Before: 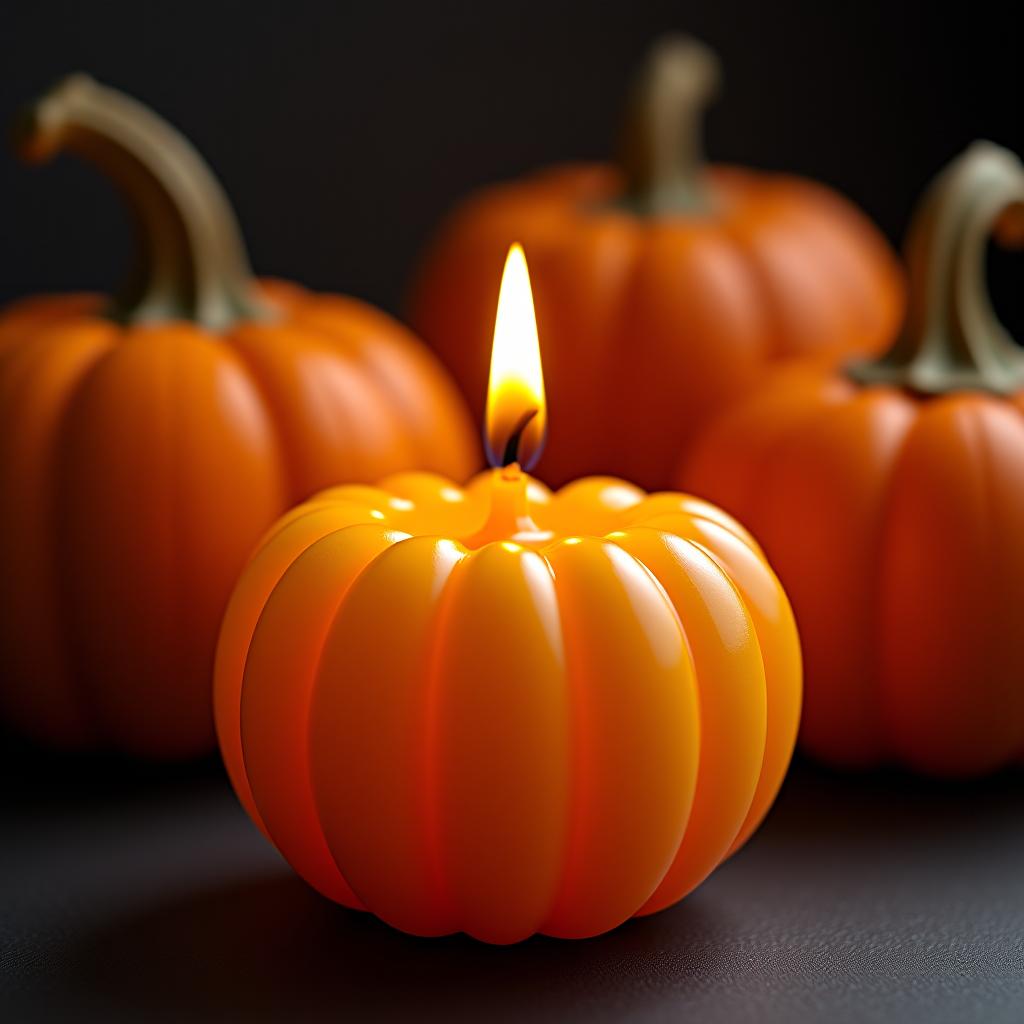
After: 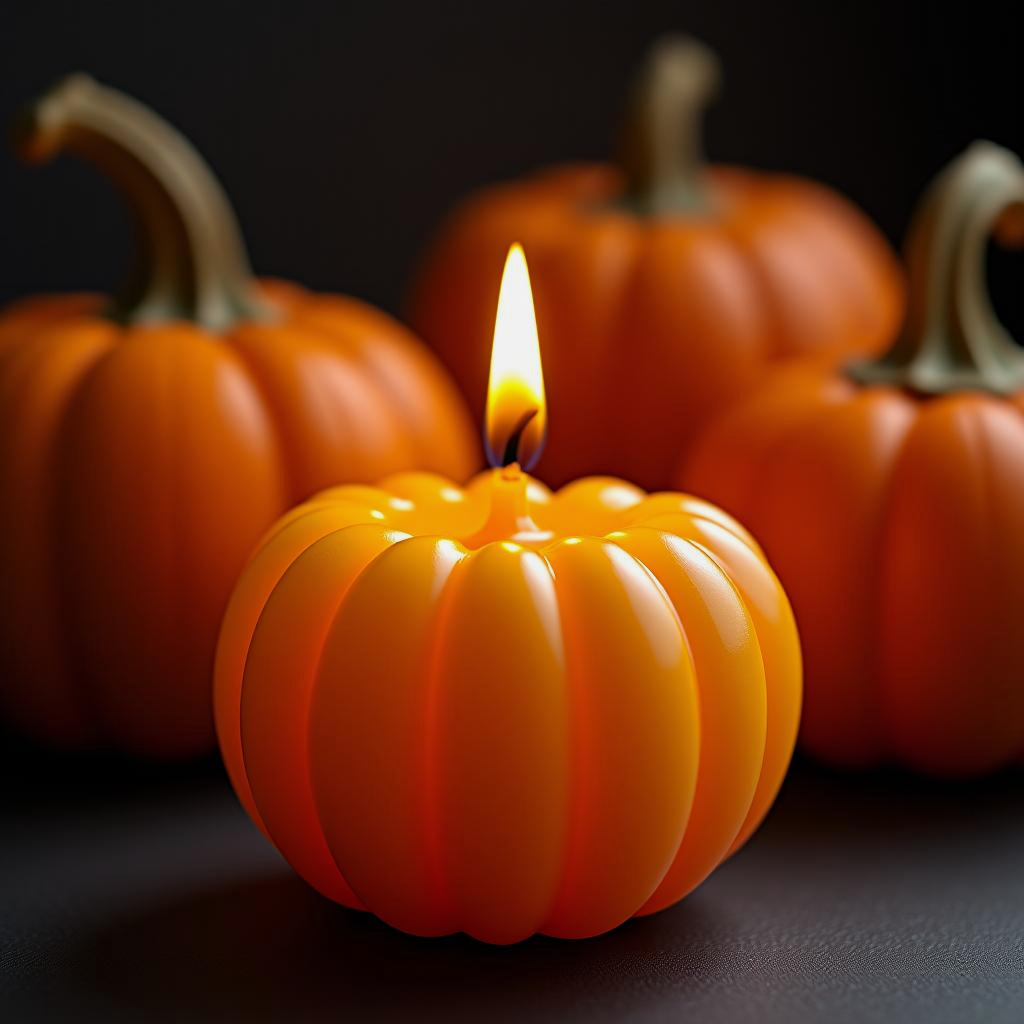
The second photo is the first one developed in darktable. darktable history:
exposure: exposure -0.177 EV, compensate highlight preservation false
